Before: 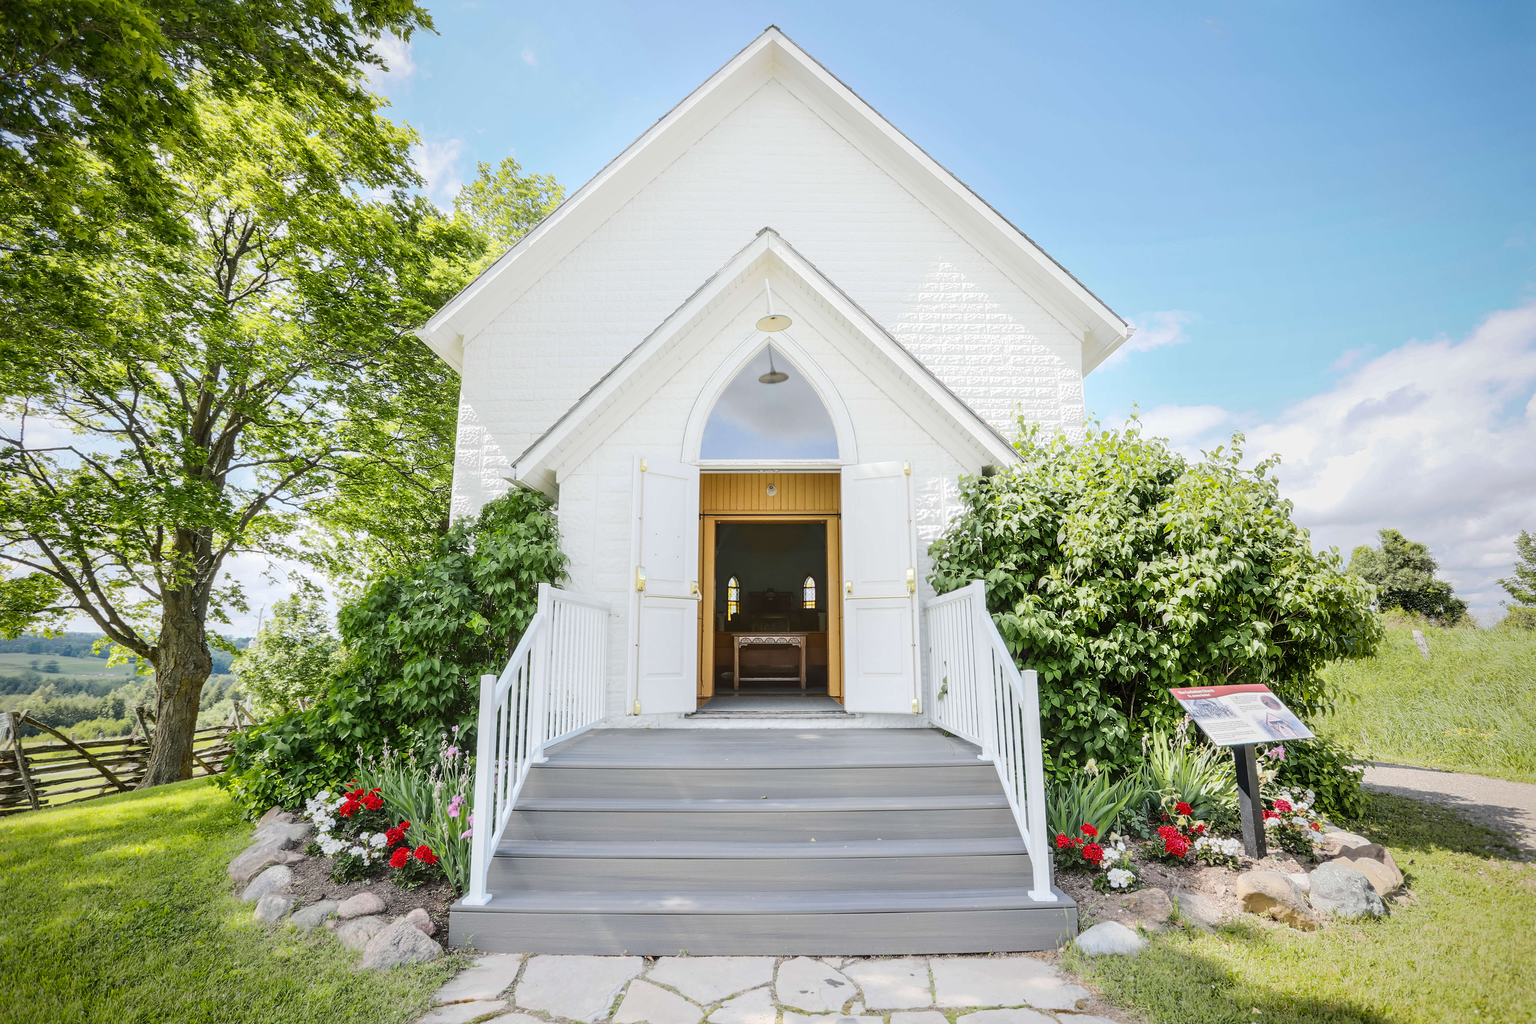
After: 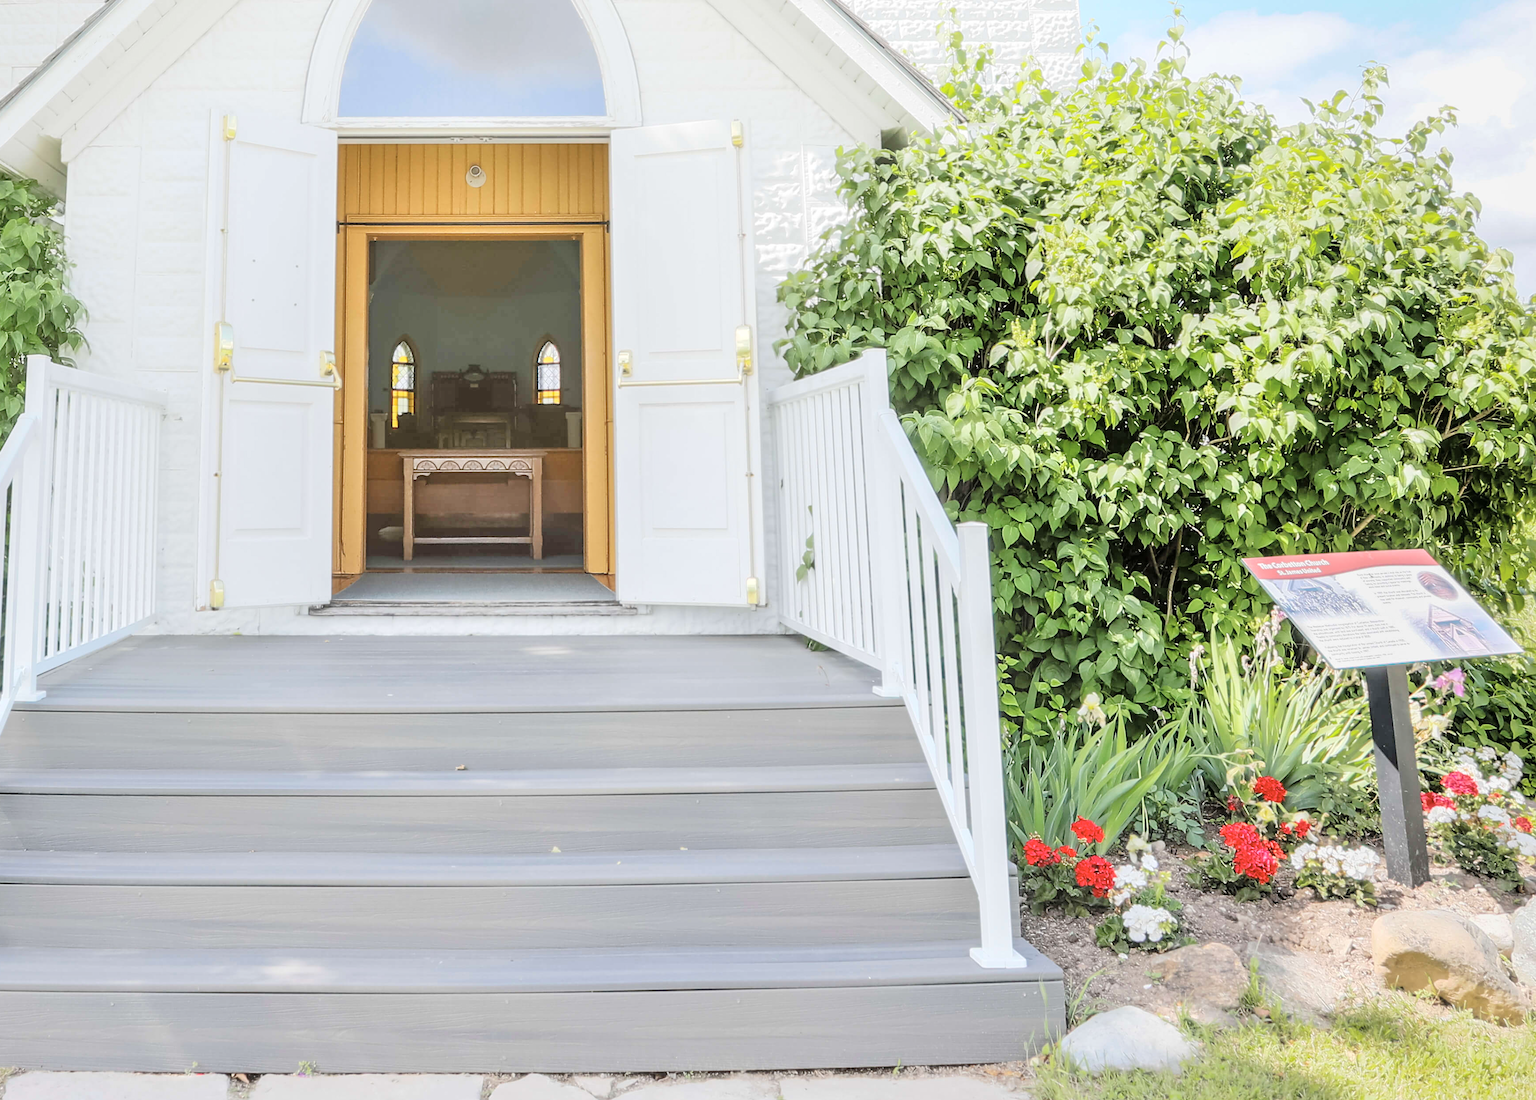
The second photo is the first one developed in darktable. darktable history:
tone curve: curves: ch0 [(0, 0) (0.003, 0.004) (0.011, 0.015) (0.025, 0.033) (0.044, 0.059) (0.069, 0.092) (0.1, 0.132) (0.136, 0.18) (0.177, 0.235) (0.224, 0.297) (0.277, 0.366) (0.335, 0.44) (0.399, 0.52) (0.468, 0.594) (0.543, 0.661) (0.623, 0.727) (0.709, 0.79) (0.801, 0.86) (0.898, 0.928) (1, 1)], color space Lab, independent channels, preserve colors none
crop: left 34.158%, top 38.963%, right 13.914%, bottom 5.248%
tone equalizer: -7 EV 0.159 EV, -6 EV 0.572 EV, -5 EV 1.12 EV, -4 EV 1.29 EV, -3 EV 1.15 EV, -2 EV 0.6 EV, -1 EV 0.167 EV
